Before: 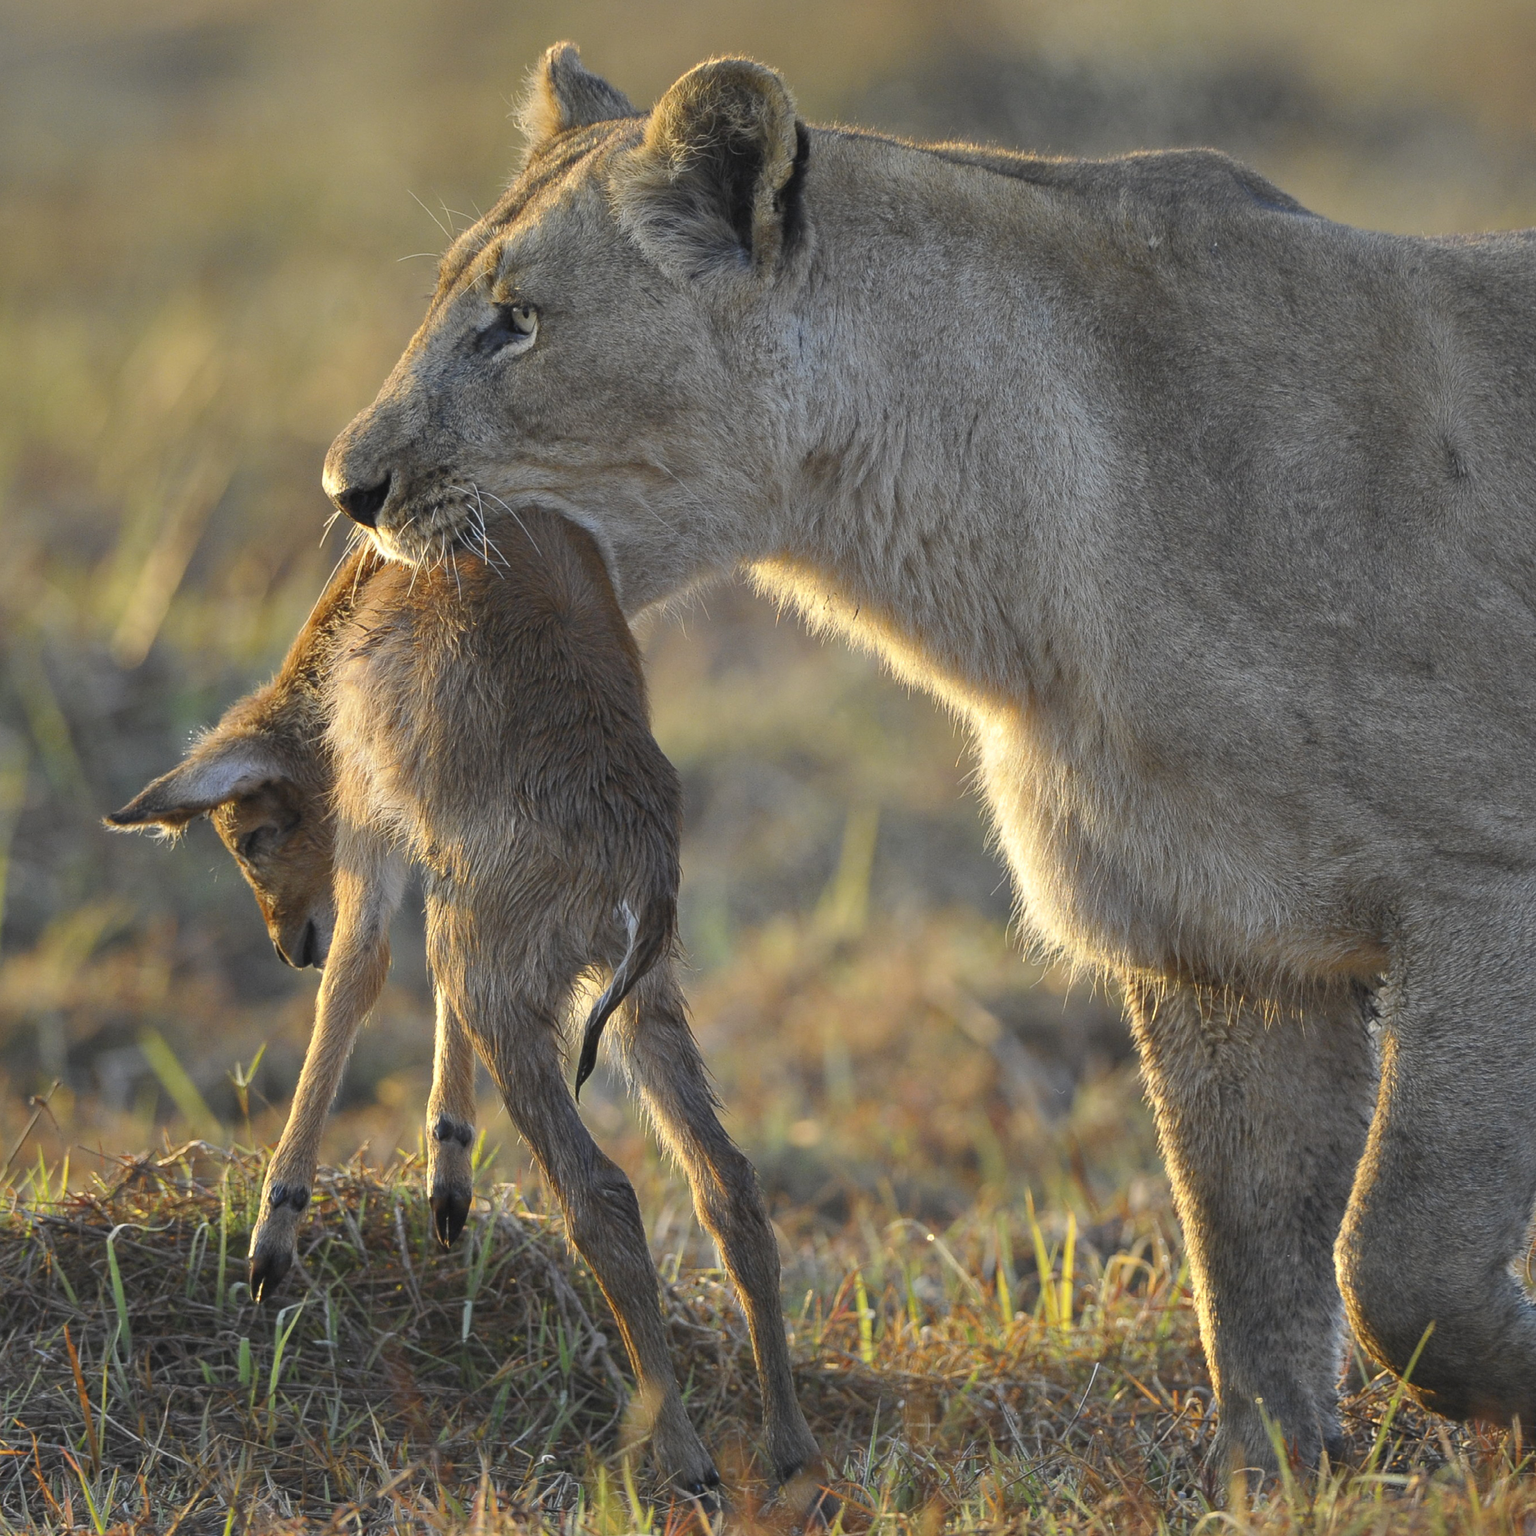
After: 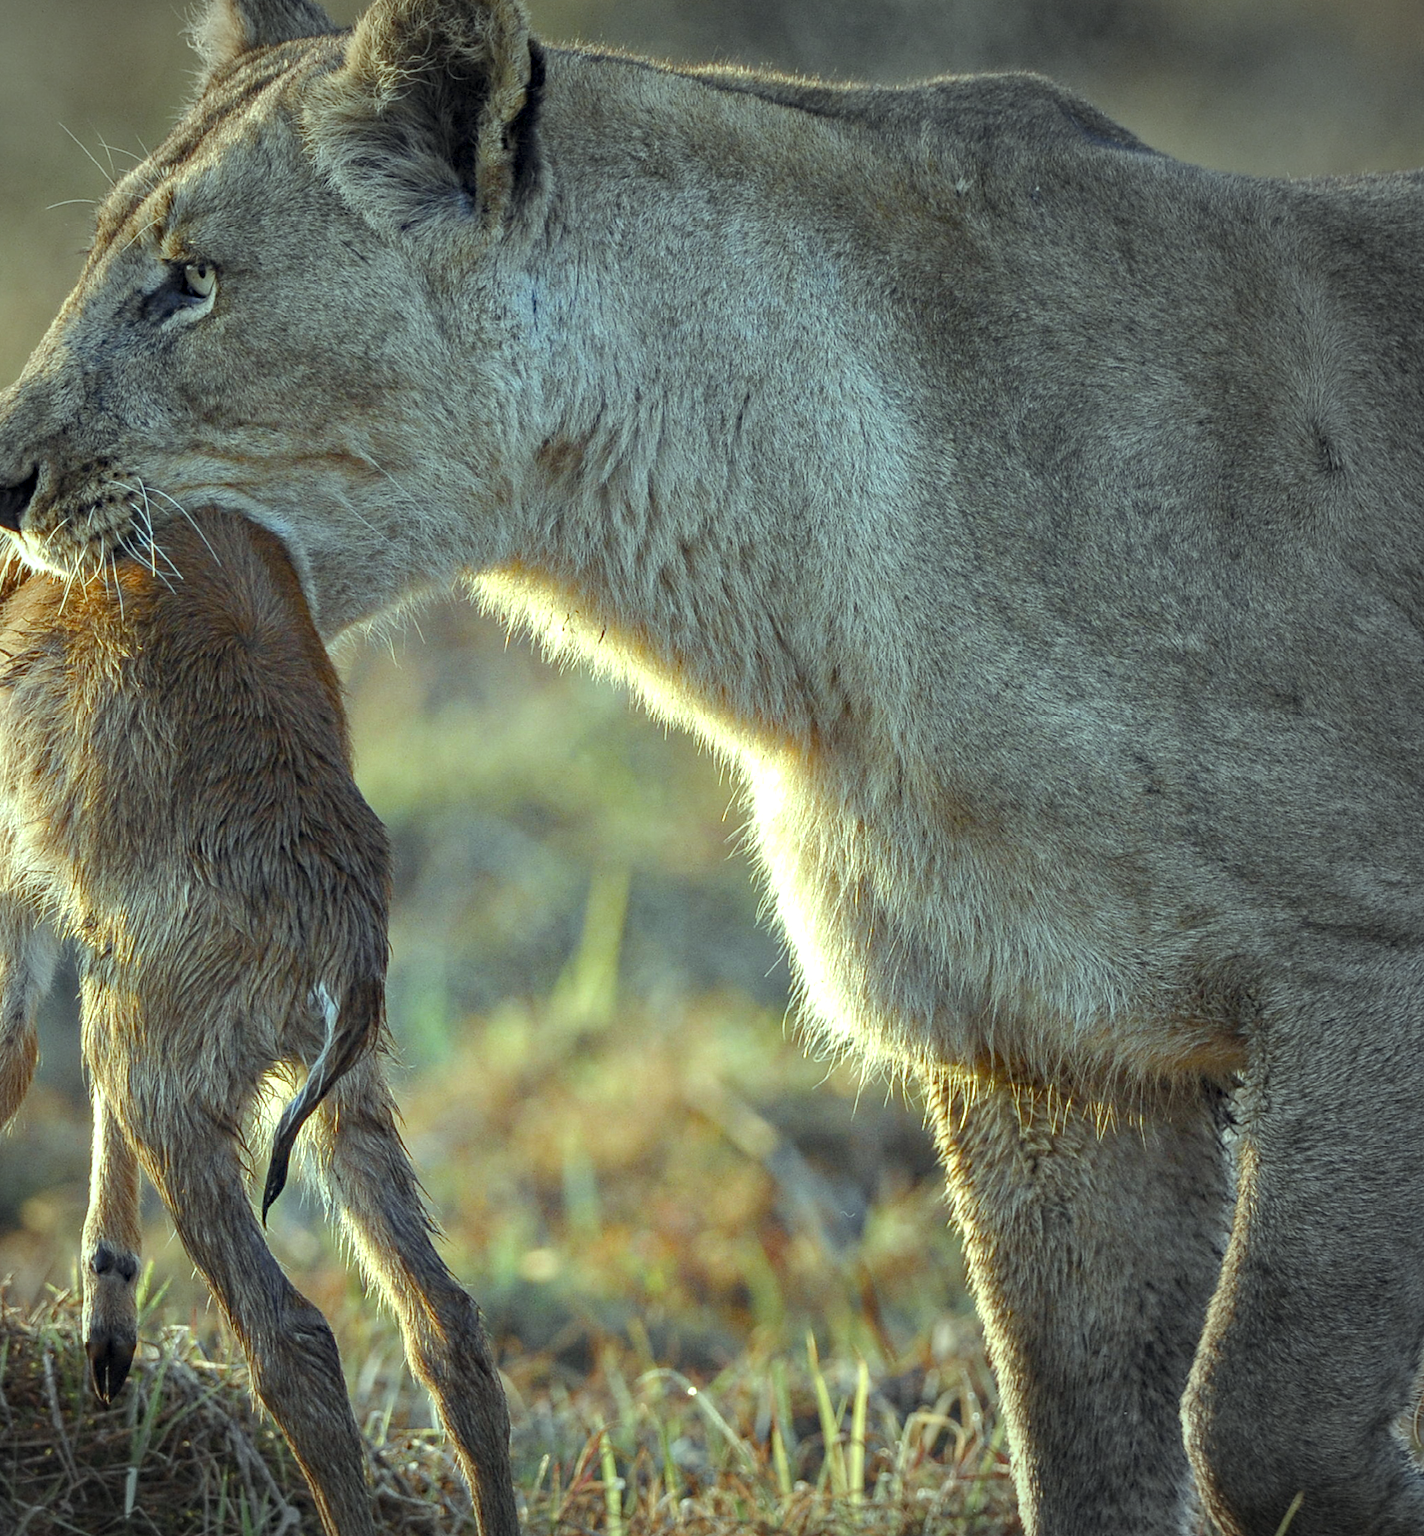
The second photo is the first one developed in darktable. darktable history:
crop: left 23.411%, top 5.818%, bottom 11.596%
local contrast: detail 130%
color correction: highlights a* -4.39, highlights b* 6.42
exposure: black level correction 0.002, compensate exposure bias true, compensate highlight preservation false
haze removal: compatibility mode true
vignetting: fall-off start 67.19%, center (-0.148, 0.011), width/height ratio 1.007
color balance rgb: highlights gain › chroma 4.063%, highlights gain › hue 199.12°, perceptual saturation grading › global saturation 20%, perceptual saturation grading › highlights -49.37%, perceptual saturation grading › shadows 24.885%, perceptual brilliance grading › global brilliance 10.338%, perceptual brilliance grading › shadows 14.667%, global vibrance 9.424%
